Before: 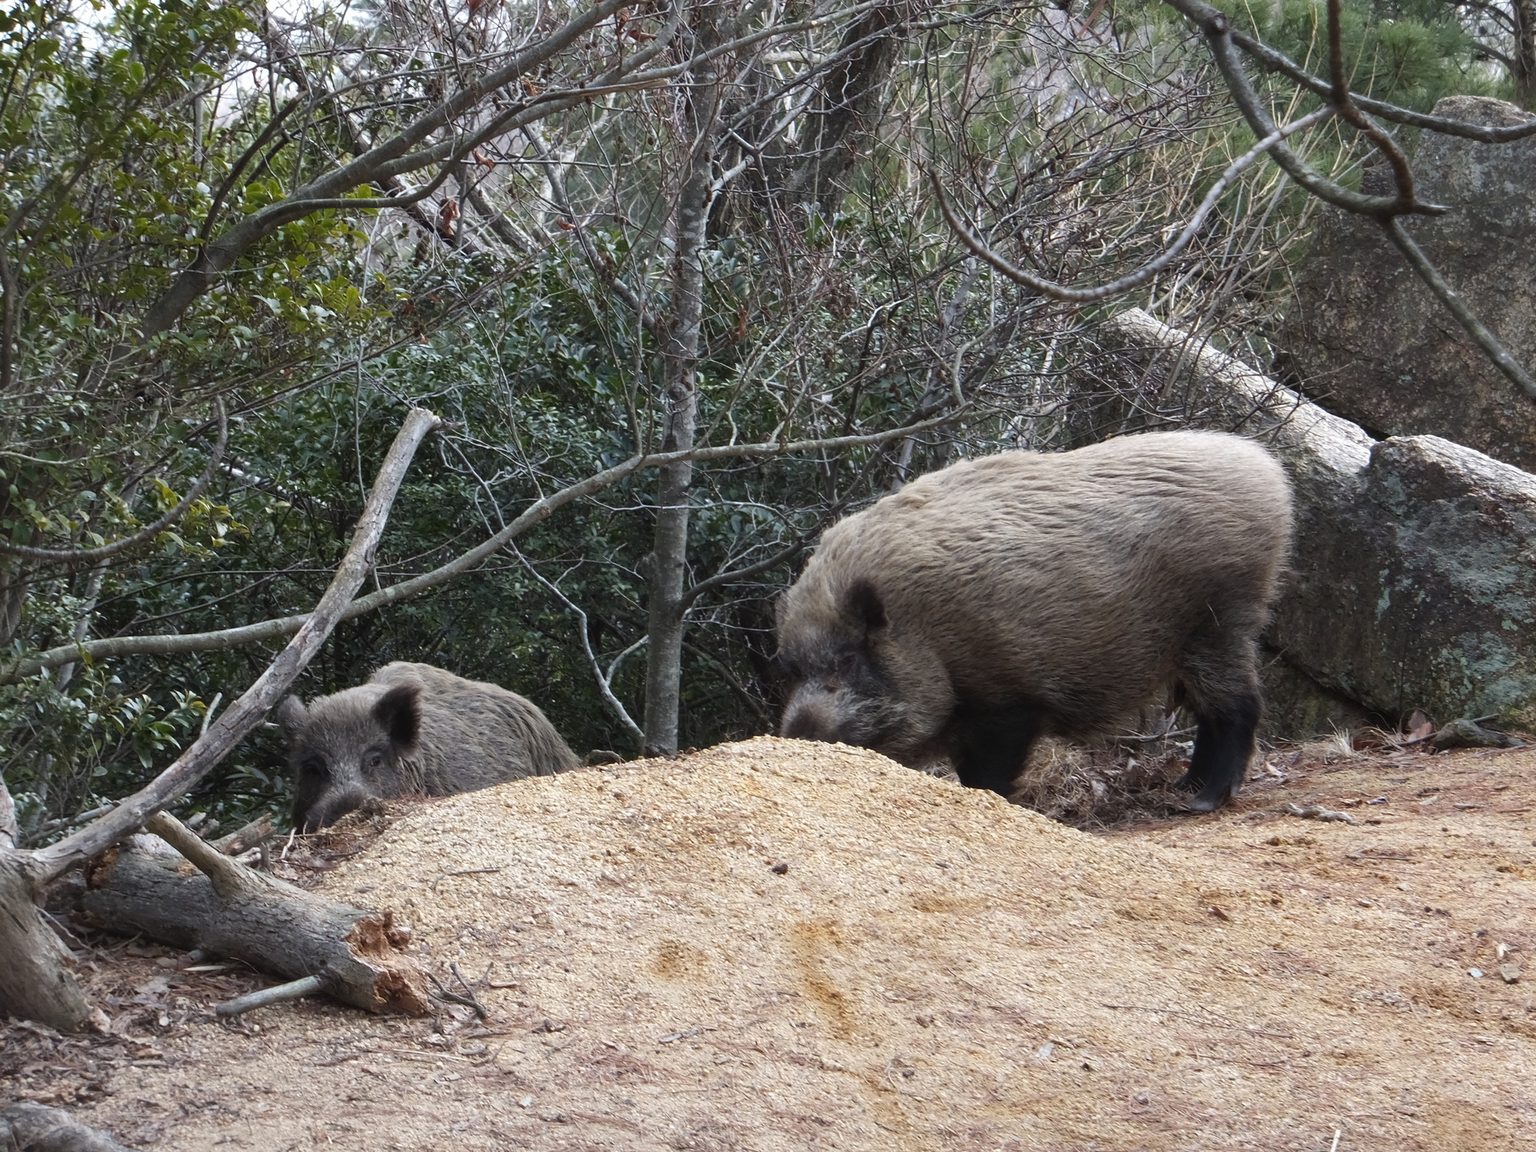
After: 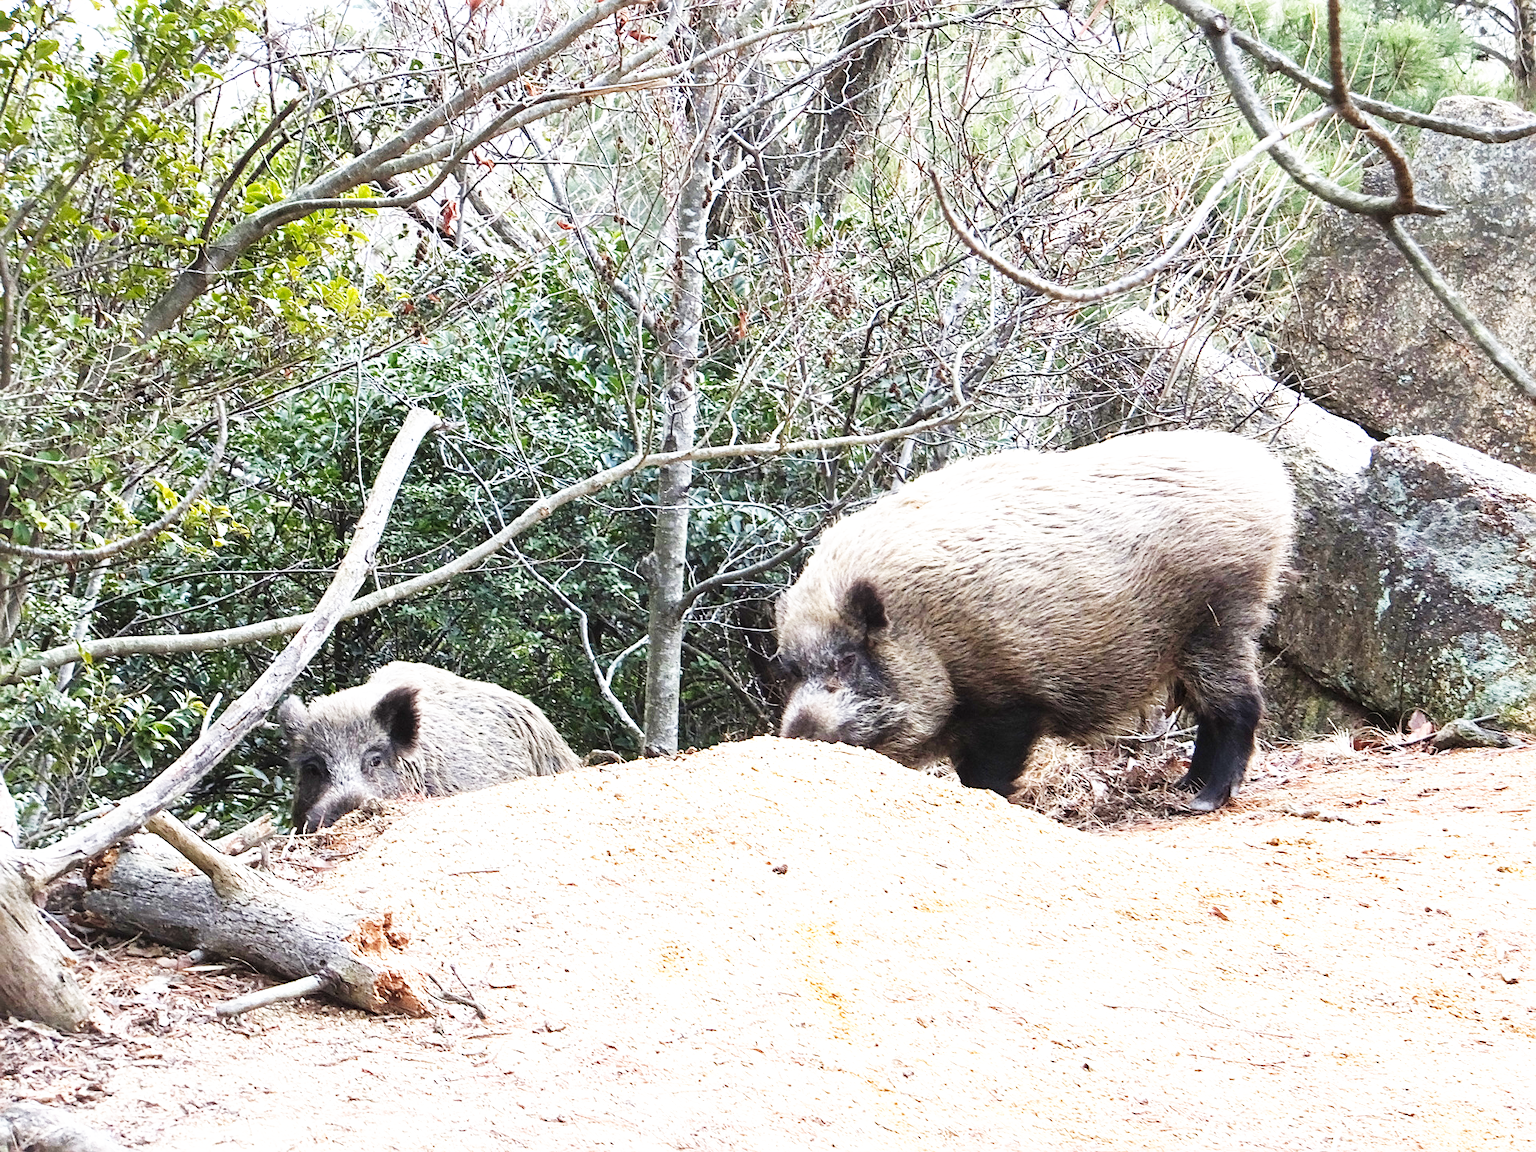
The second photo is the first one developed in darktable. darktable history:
base curve: curves: ch0 [(0, 0) (0.007, 0.004) (0.027, 0.03) (0.046, 0.07) (0.207, 0.54) (0.442, 0.872) (0.673, 0.972) (1, 1)], preserve colors none
sharpen: radius 2.182, amount 0.386, threshold 0.095
exposure: black level correction 0, exposure 1.101 EV, compensate highlight preservation false
